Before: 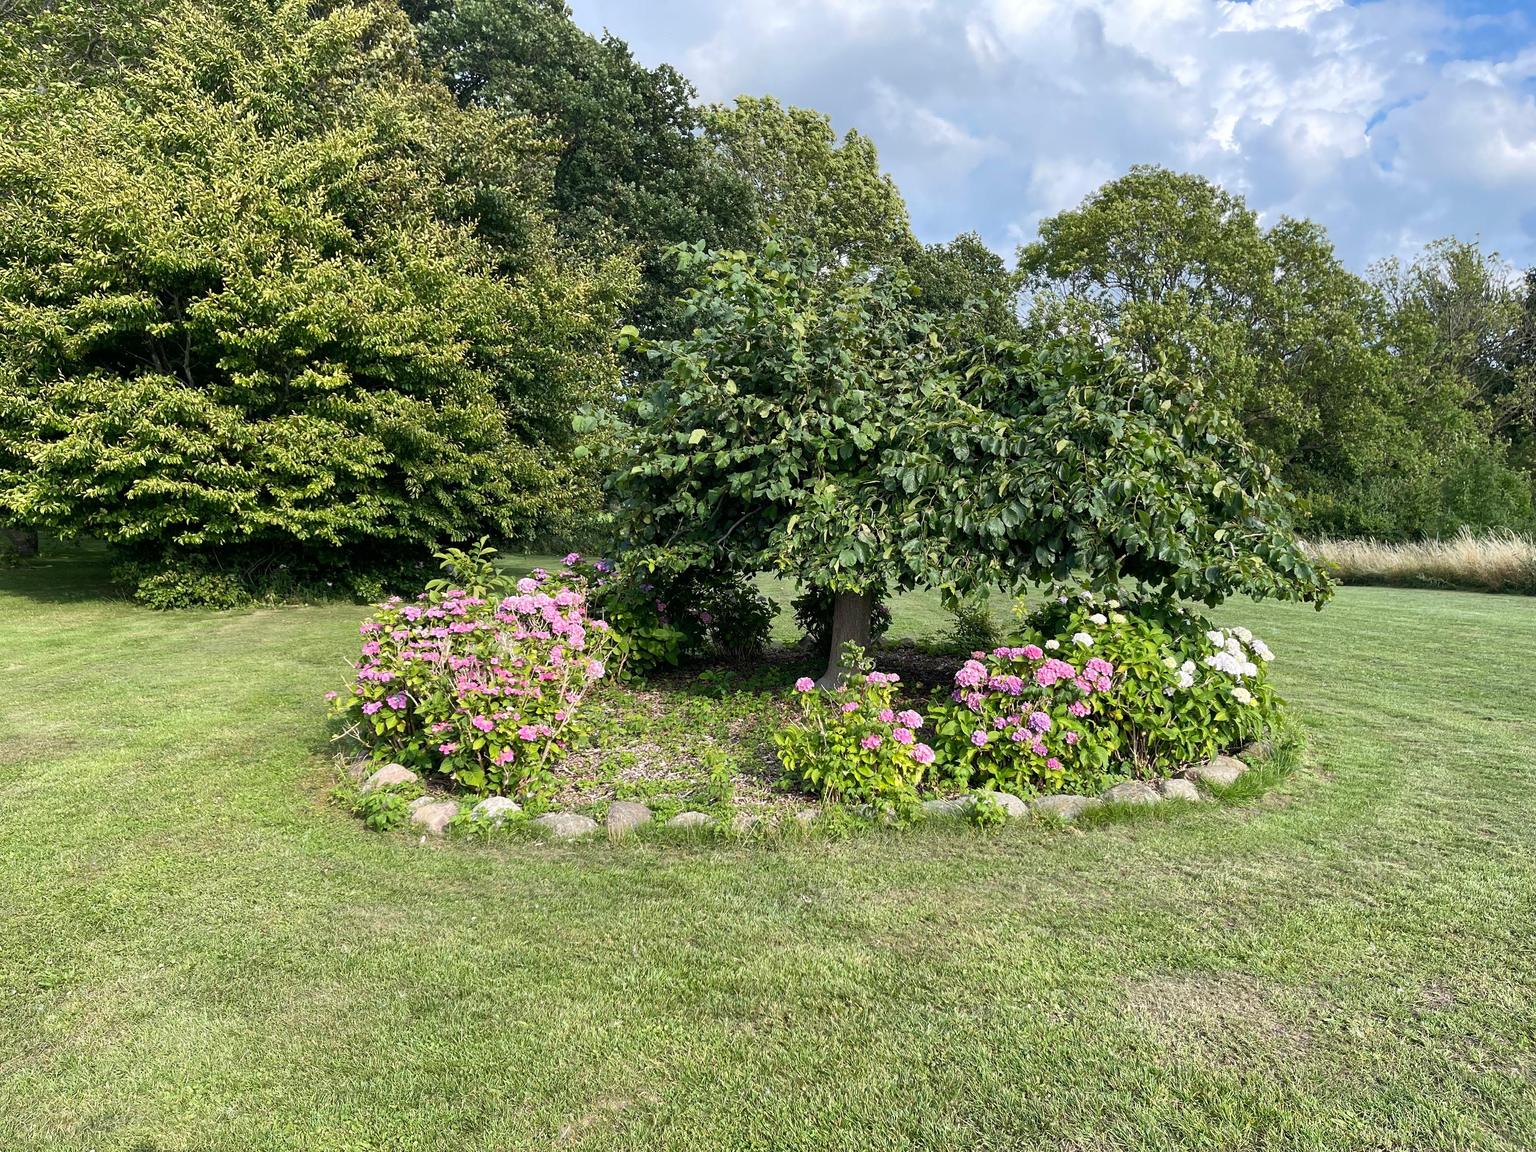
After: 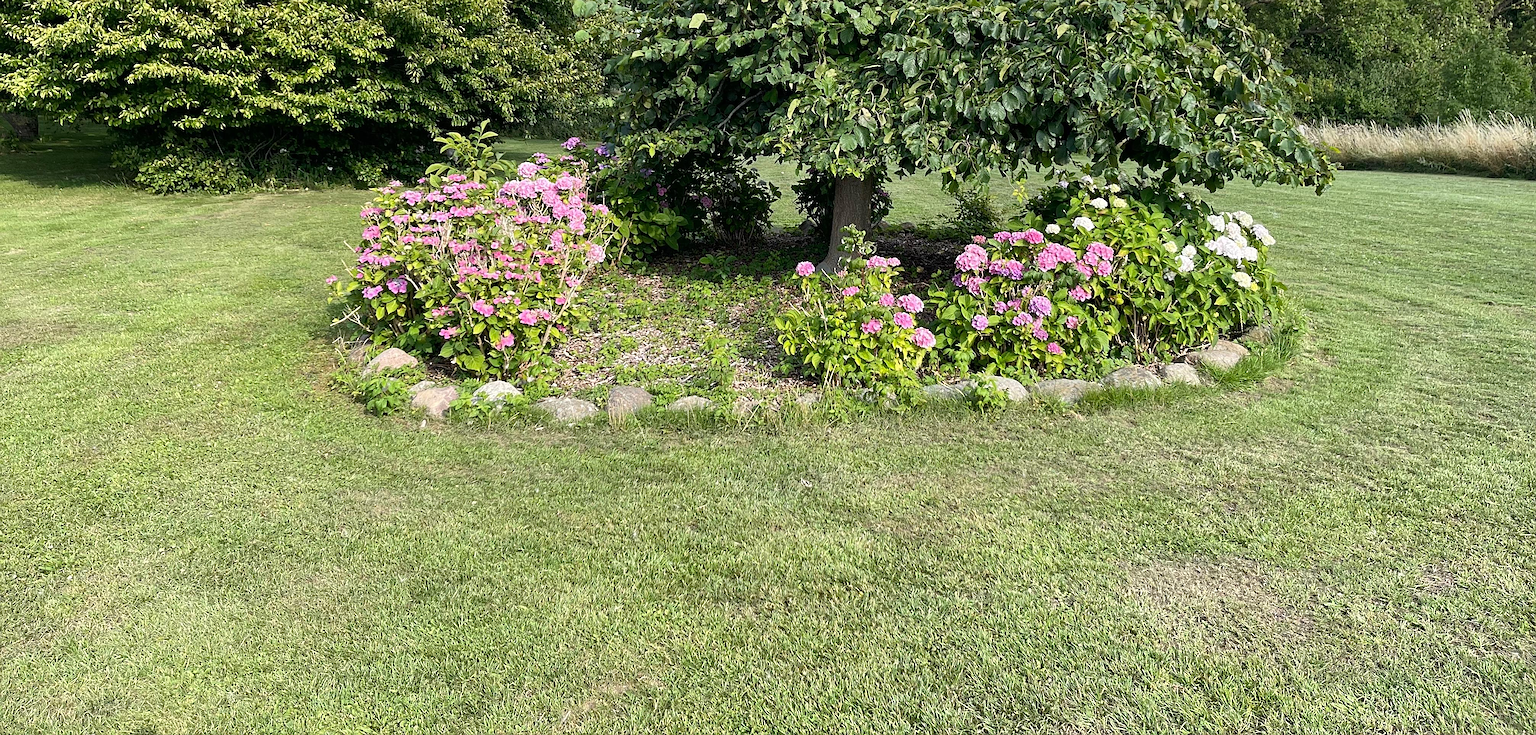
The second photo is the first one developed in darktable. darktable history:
crop and rotate: top 36.12%
sharpen: on, module defaults
